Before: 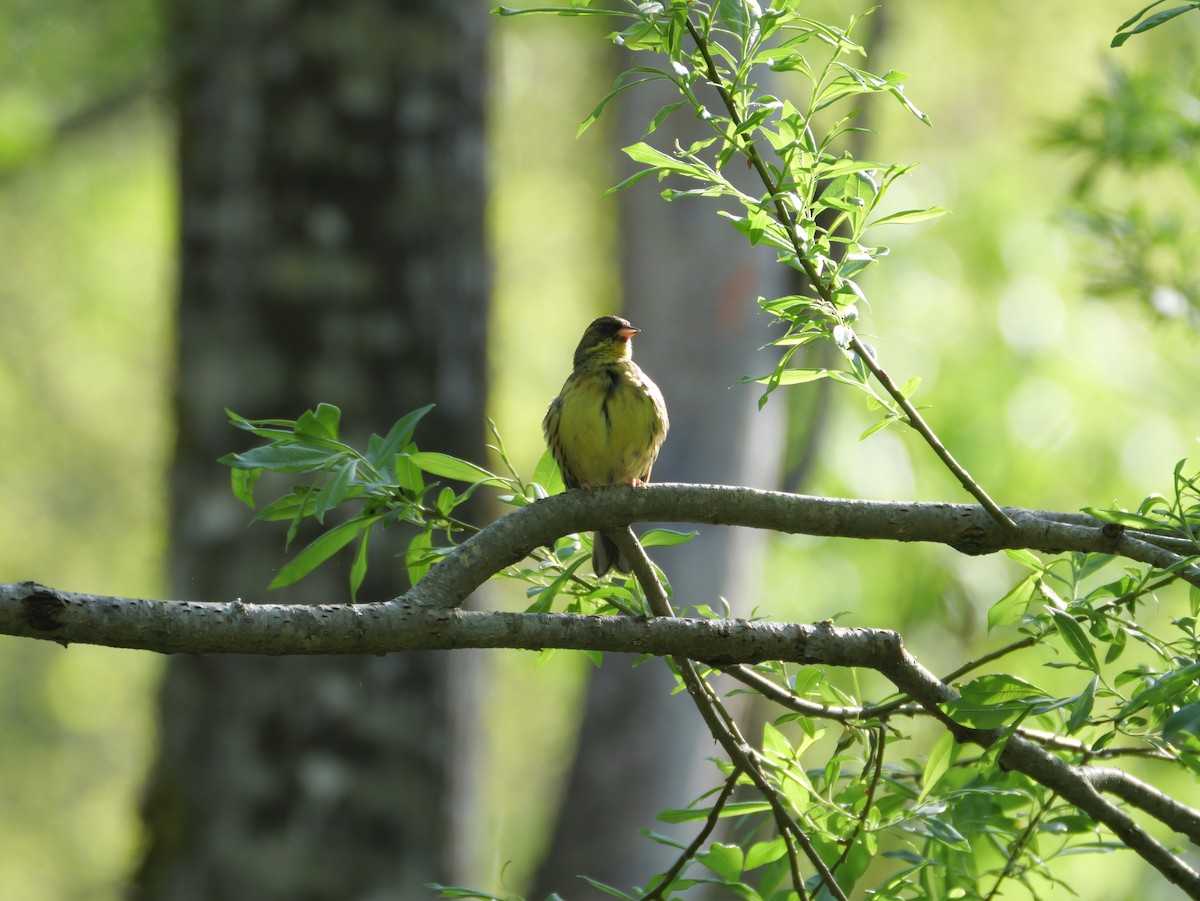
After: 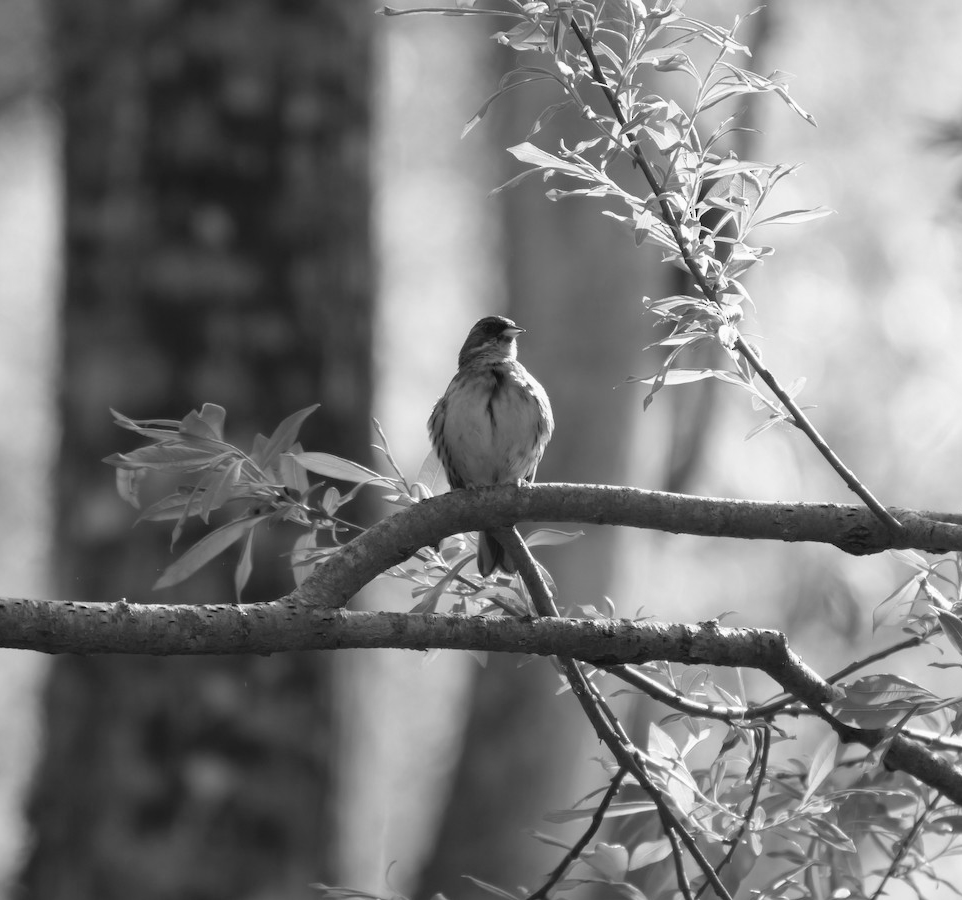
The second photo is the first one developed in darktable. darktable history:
crop and rotate: left 9.597%, right 10.195%
monochrome: a -35.87, b 49.73, size 1.7
